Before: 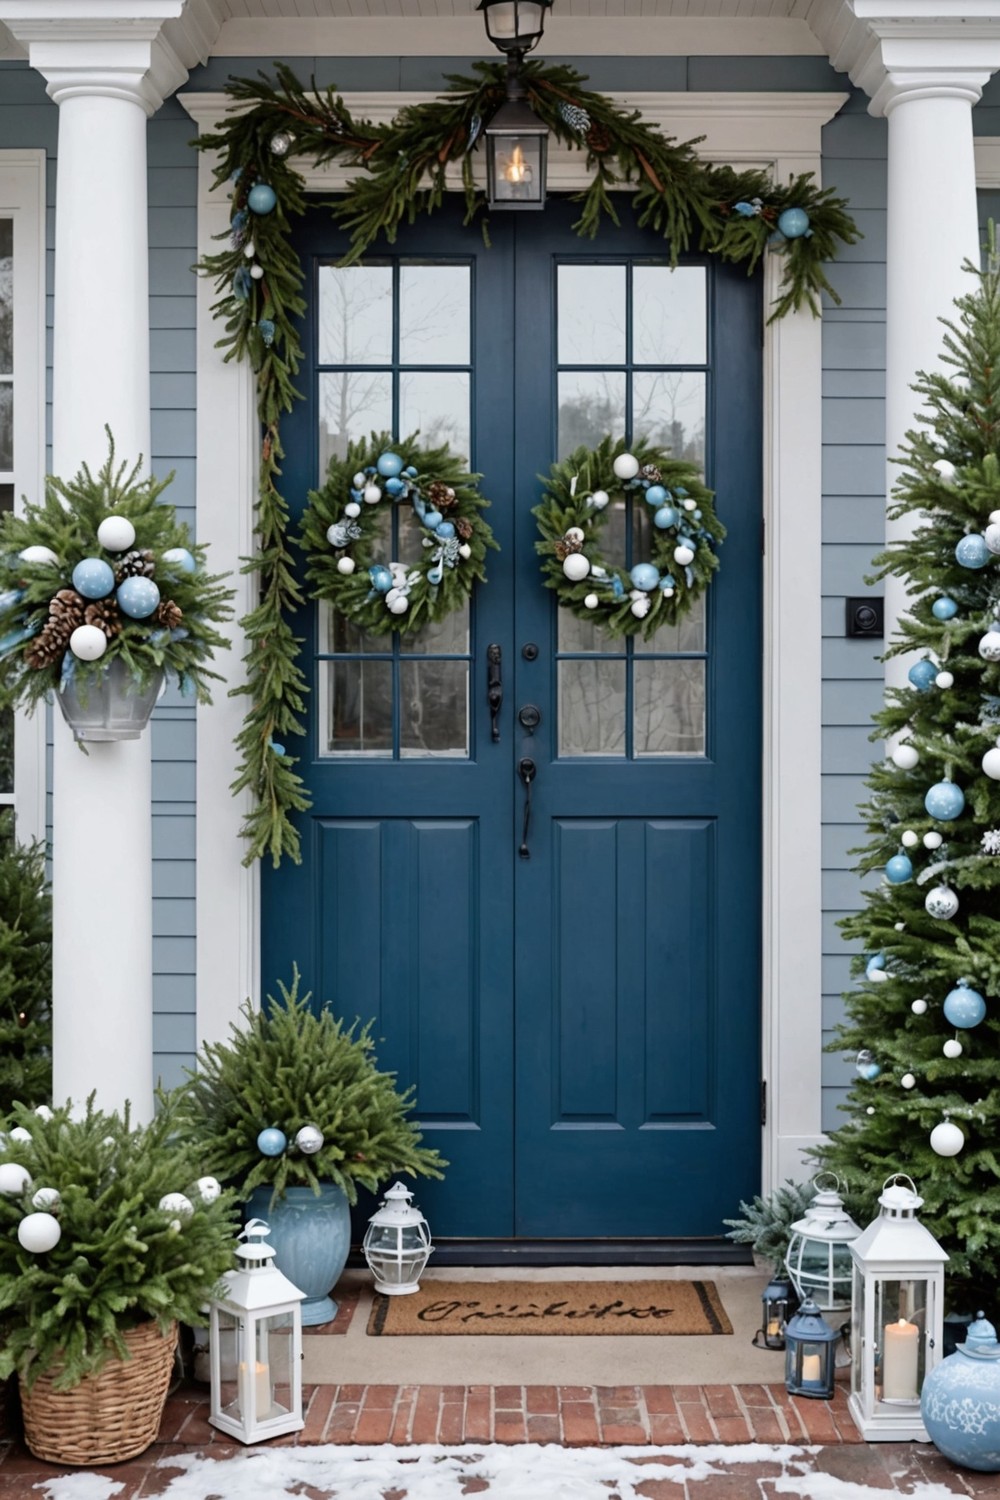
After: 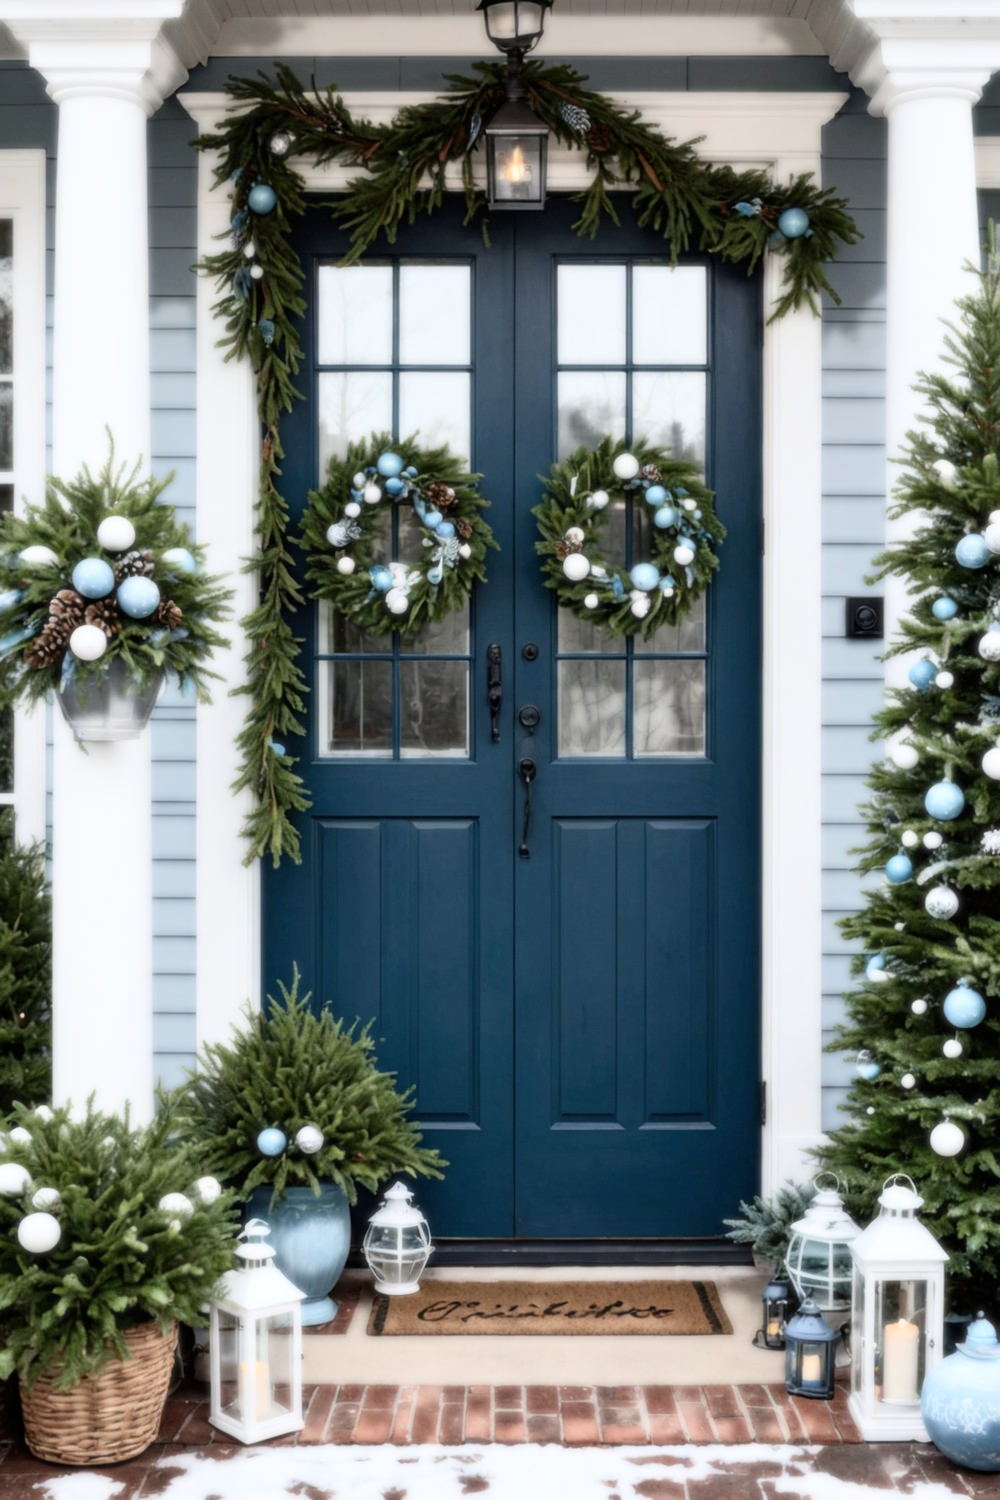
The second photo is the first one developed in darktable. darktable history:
bloom: size 0%, threshold 54.82%, strength 8.31%
exposure: exposure -0.242 EV, compensate highlight preservation false
